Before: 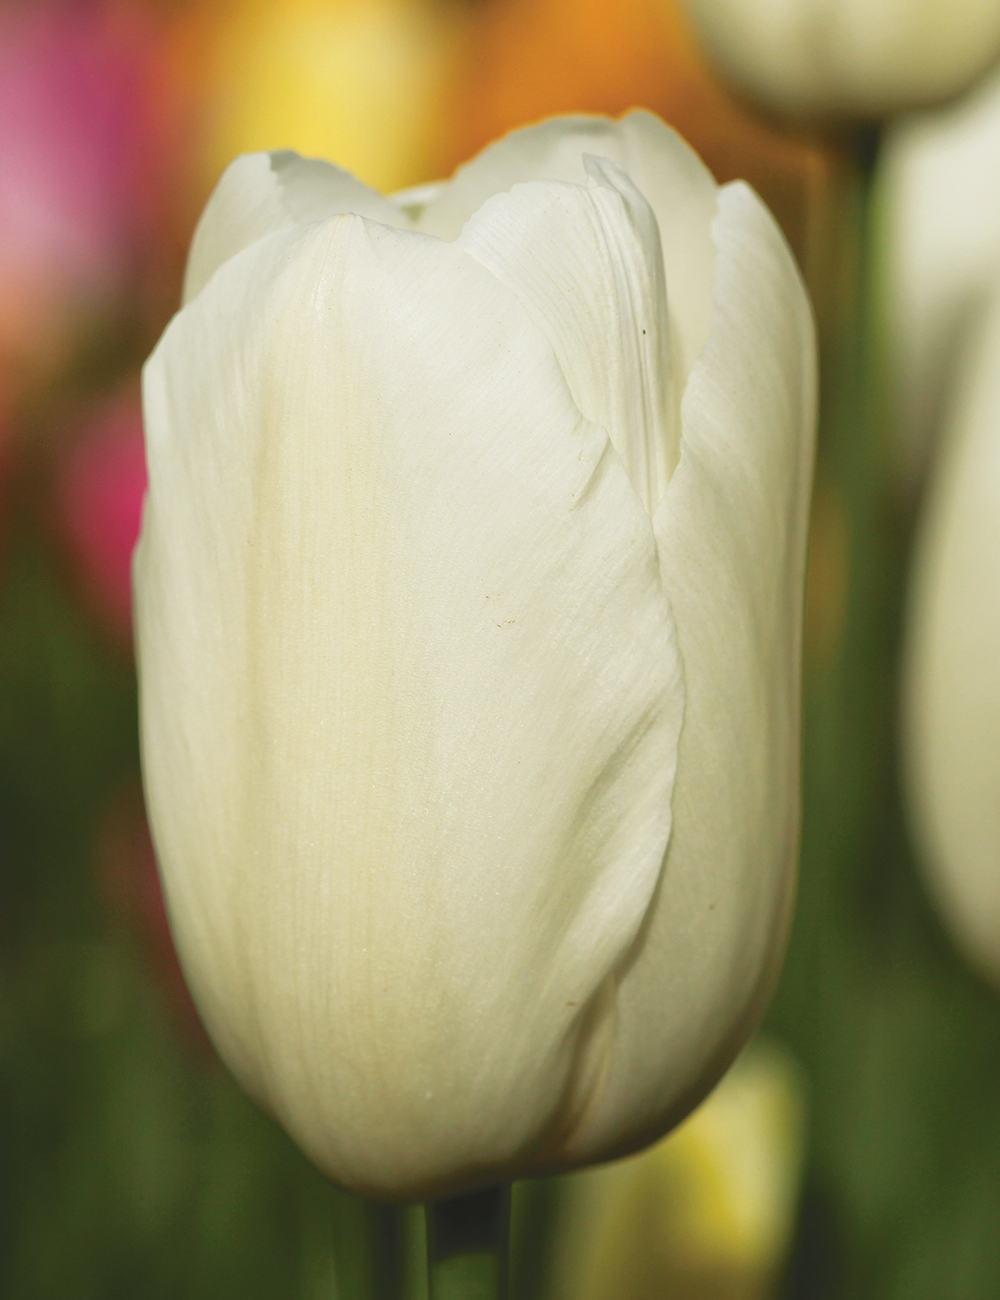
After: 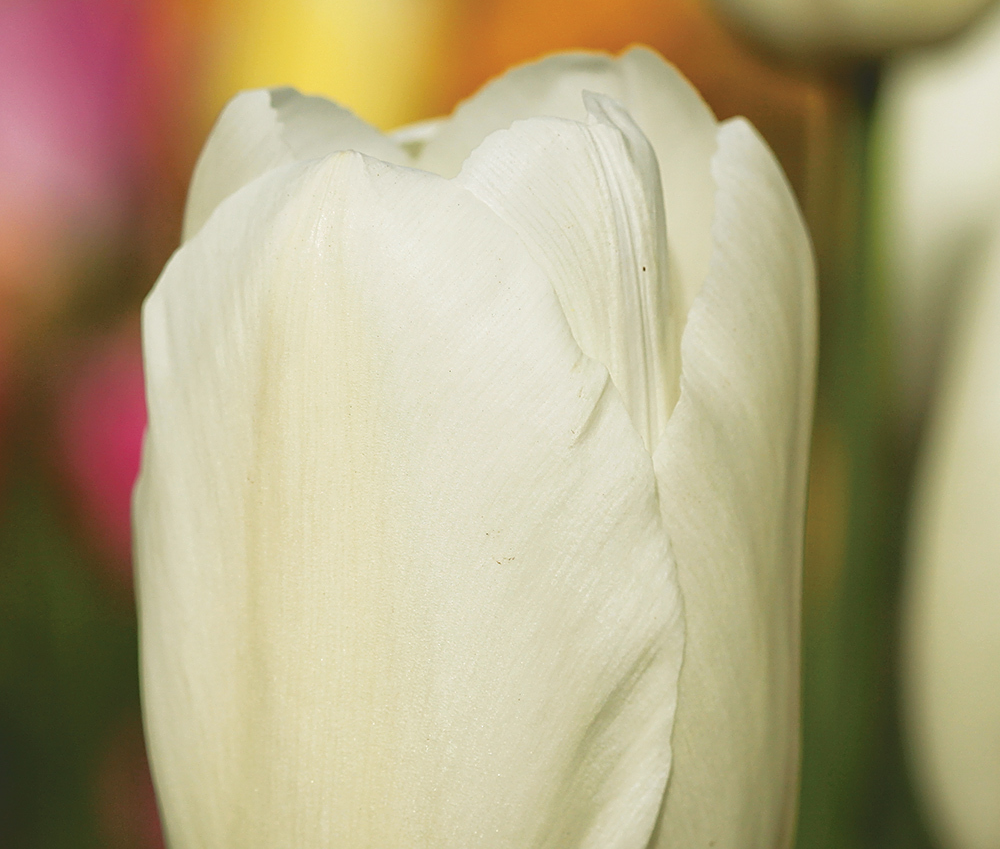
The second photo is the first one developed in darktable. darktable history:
sharpen: on, module defaults
crop and rotate: top 4.871%, bottom 29.809%
